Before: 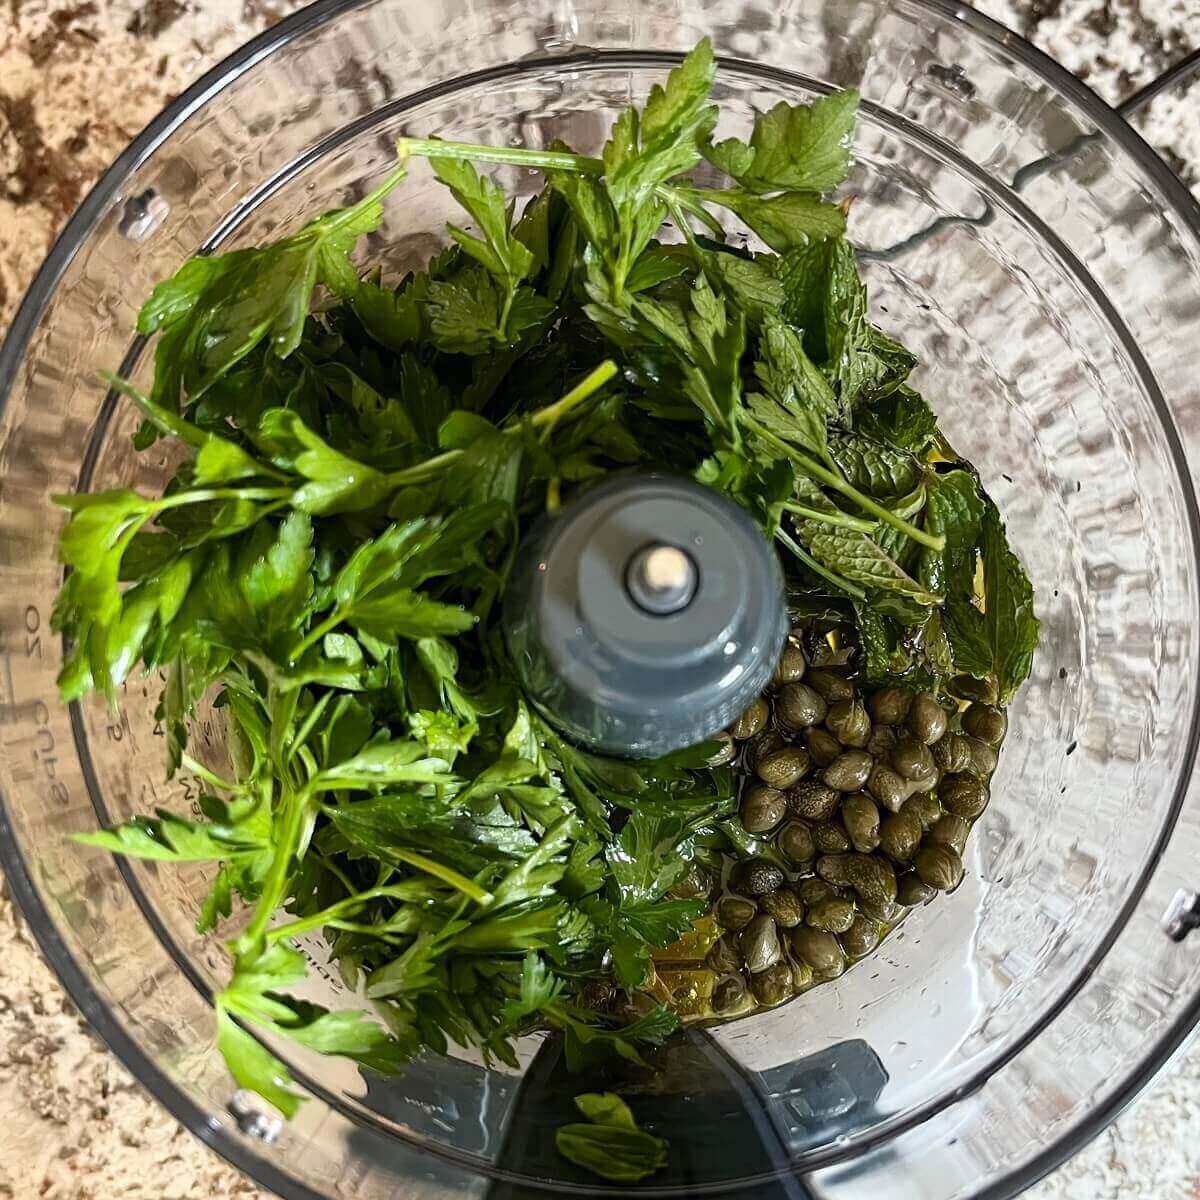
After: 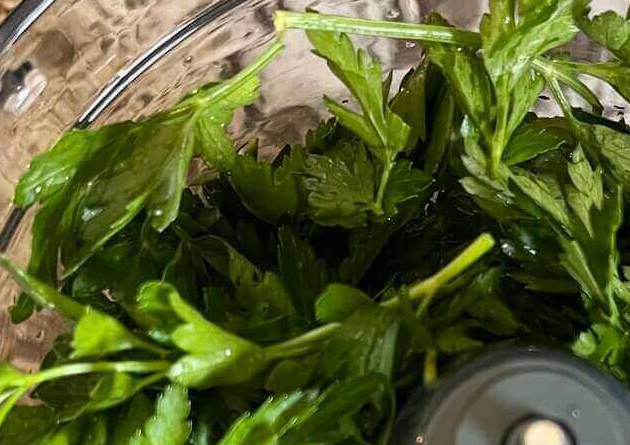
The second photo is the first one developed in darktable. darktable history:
crop: left 10.251%, top 10.614%, right 36.408%, bottom 51.913%
color correction: highlights b* 0.022
